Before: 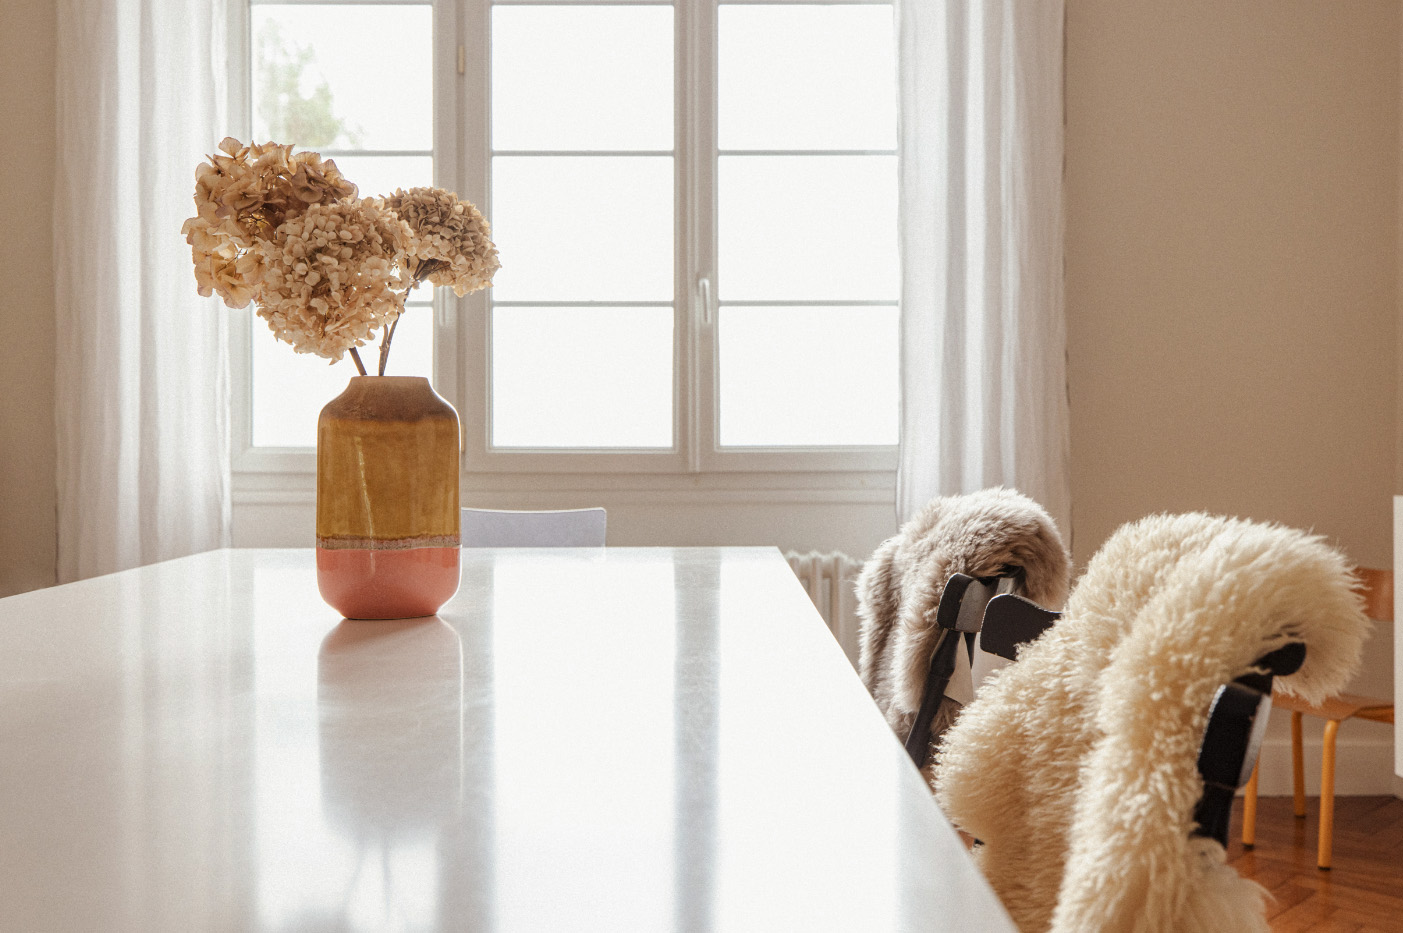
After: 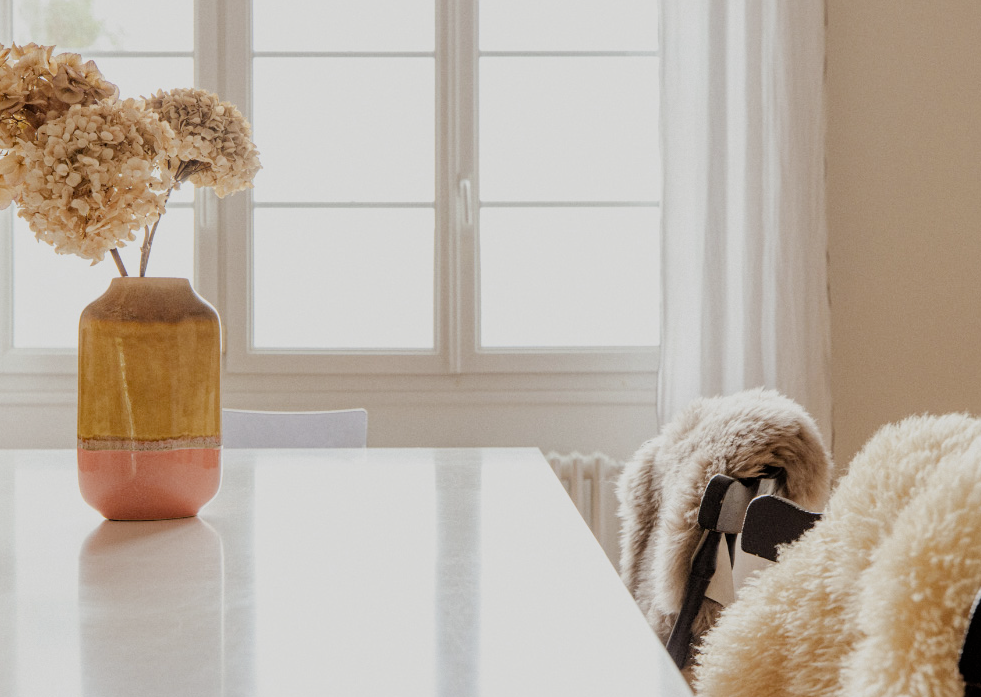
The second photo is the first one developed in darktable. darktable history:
crop and rotate: left 17.046%, top 10.659%, right 12.989%, bottom 14.553%
filmic rgb: hardness 4.17
